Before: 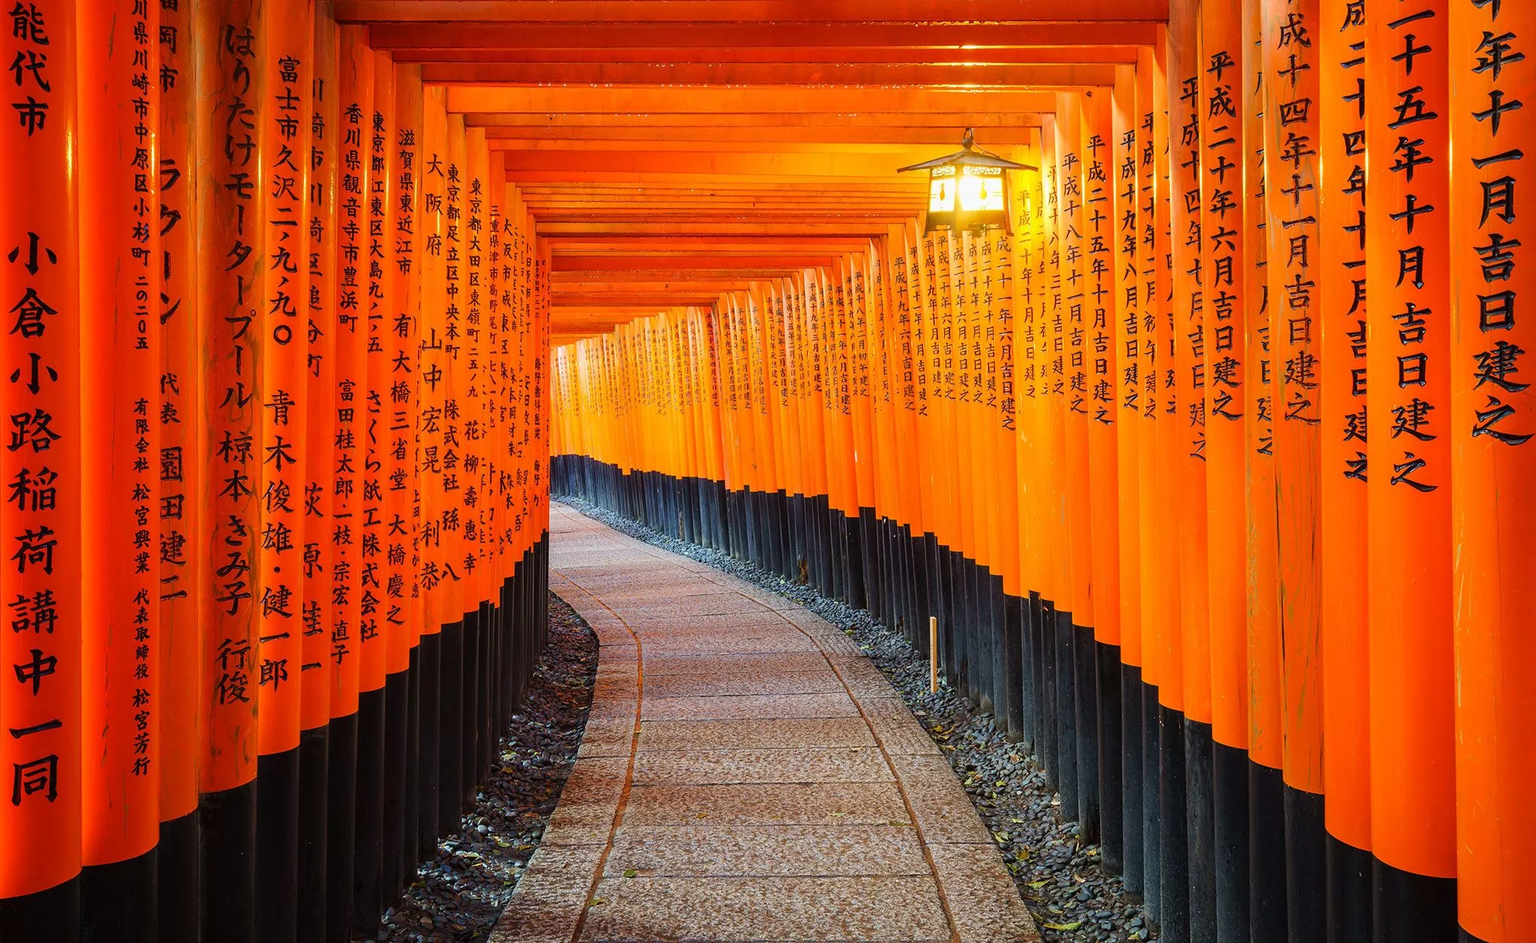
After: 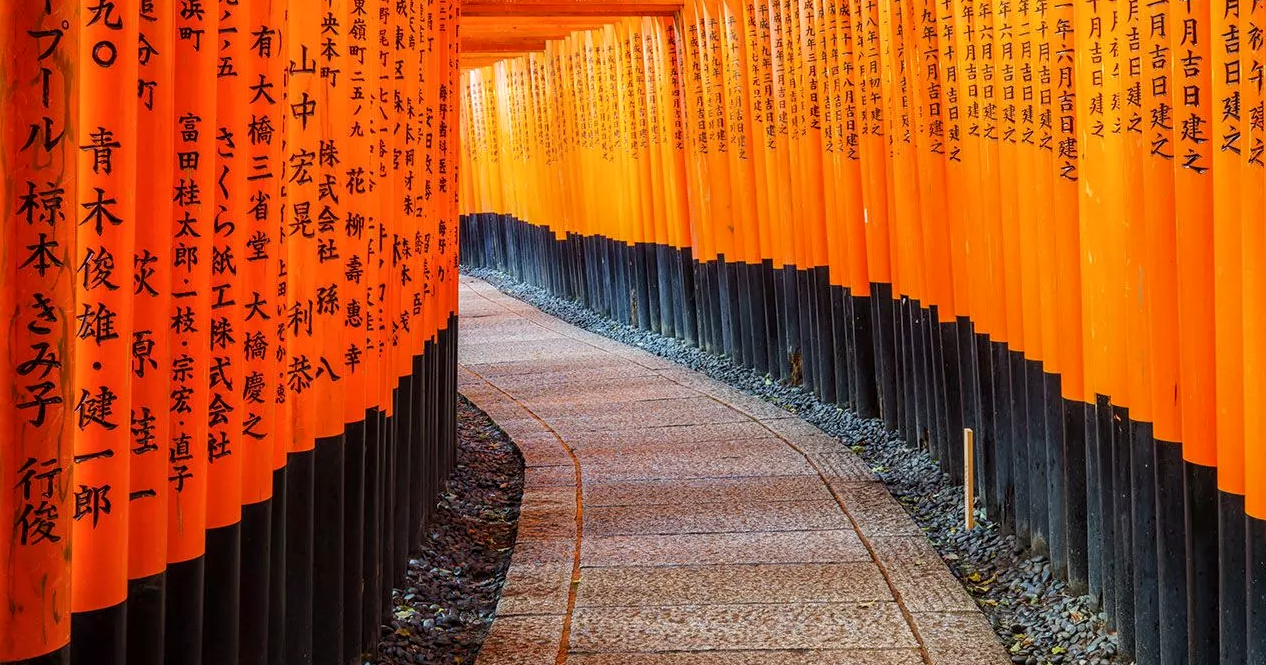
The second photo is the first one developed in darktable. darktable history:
local contrast: on, module defaults
crop: left 13.312%, top 31.28%, right 24.627%, bottom 15.582%
